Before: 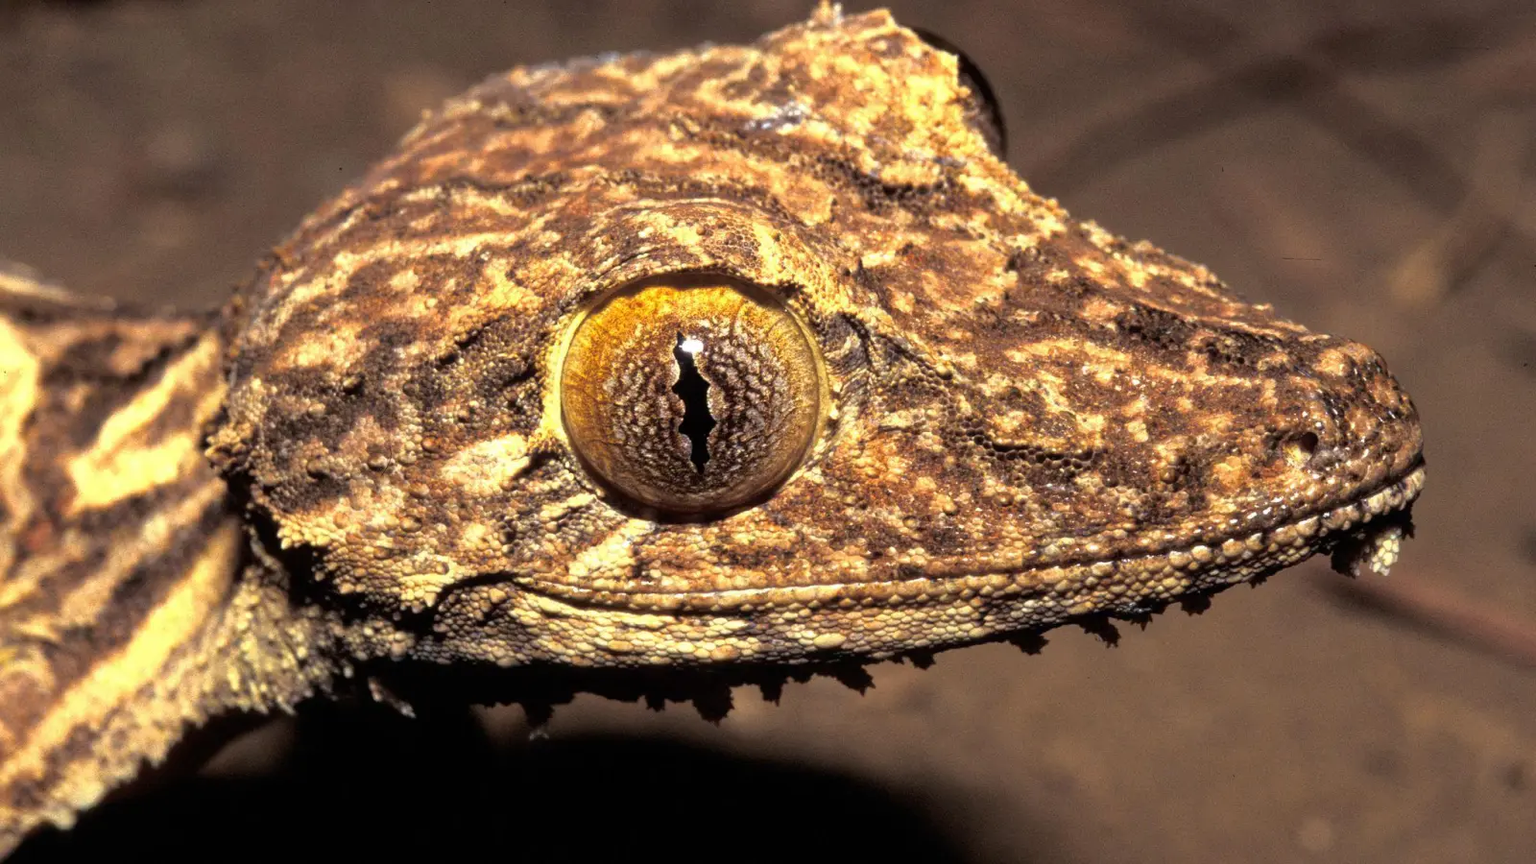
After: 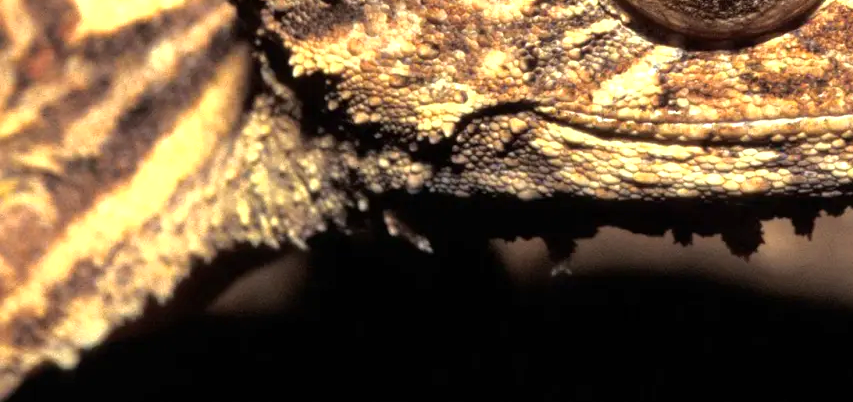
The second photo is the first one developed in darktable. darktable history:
exposure: exposure 0.407 EV, compensate highlight preservation false
crop and rotate: top 55.108%, right 46.627%, bottom 0.178%
